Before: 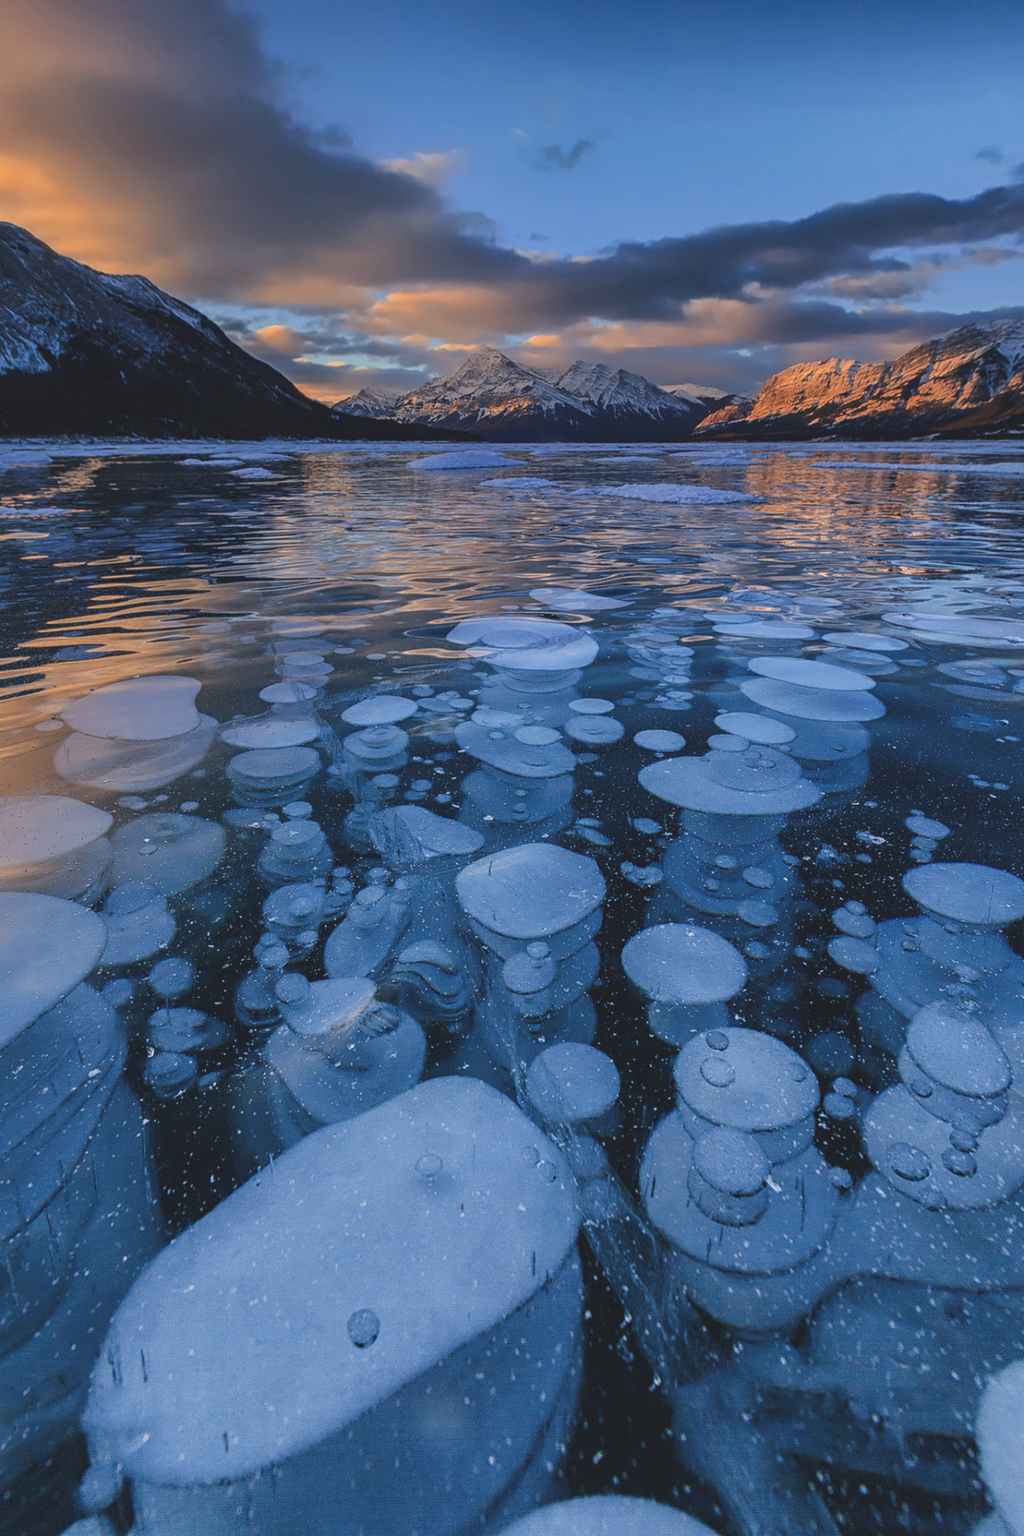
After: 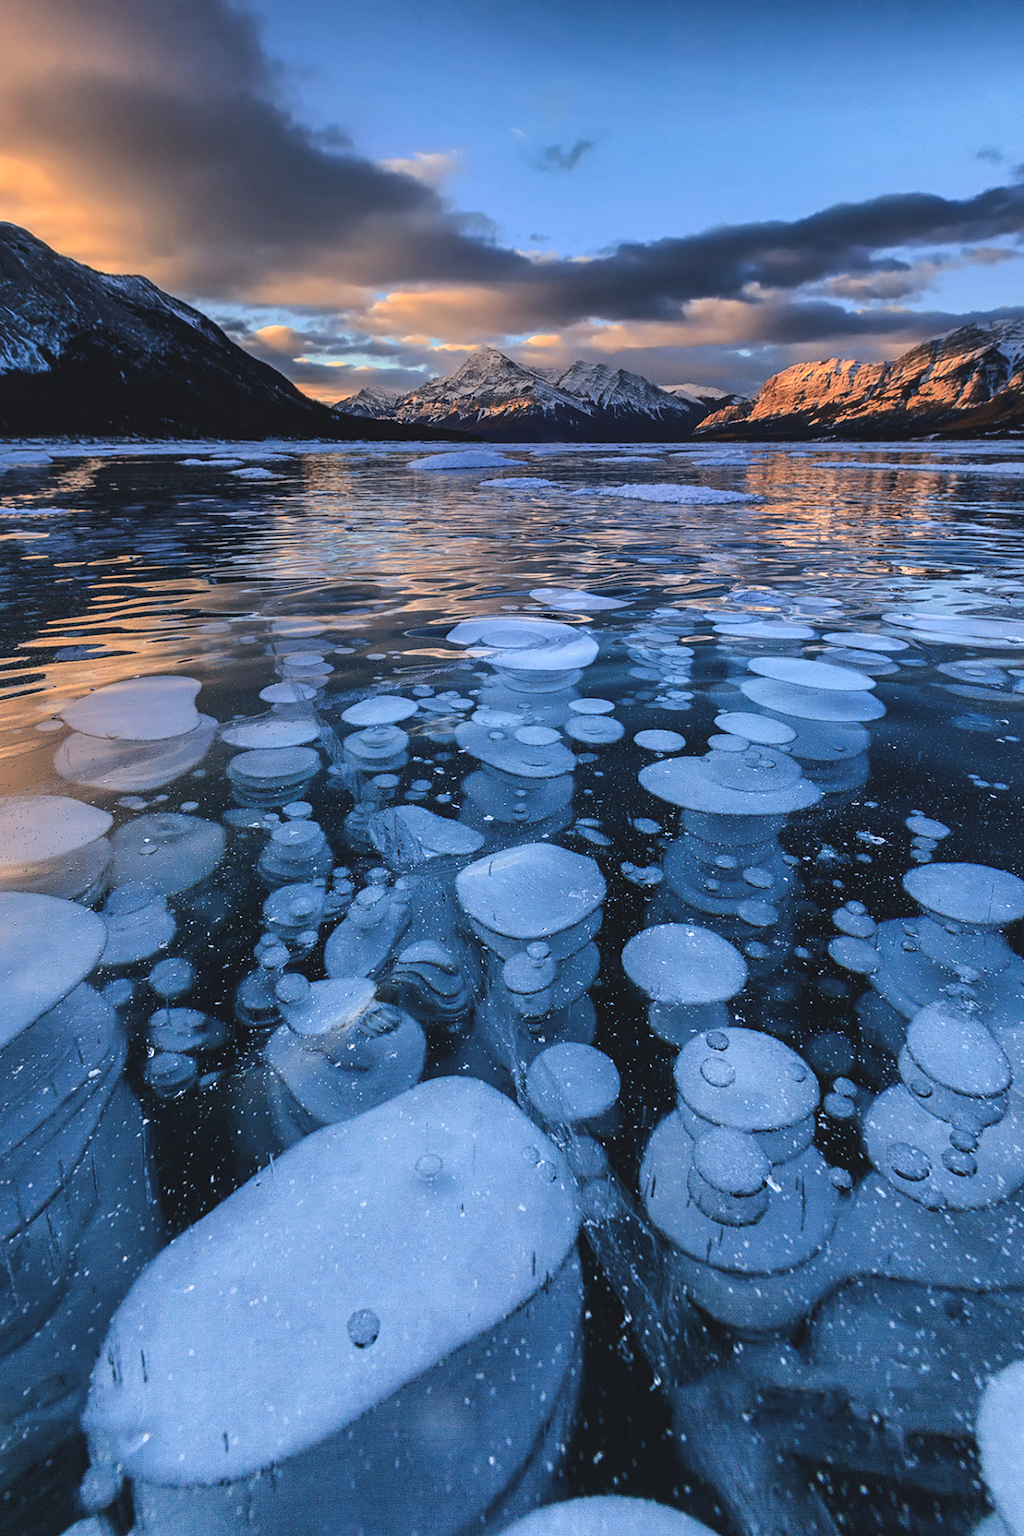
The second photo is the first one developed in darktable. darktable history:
tone equalizer: -8 EV -0.754 EV, -7 EV -0.688 EV, -6 EV -0.561 EV, -5 EV -0.417 EV, -3 EV 0.393 EV, -2 EV 0.6 EV, -1 EV 0.693 EV, +0 EV 0.732 EV, edges refinement/feathering 500, mask exposure compensation -1.57 EV, preserve details no
